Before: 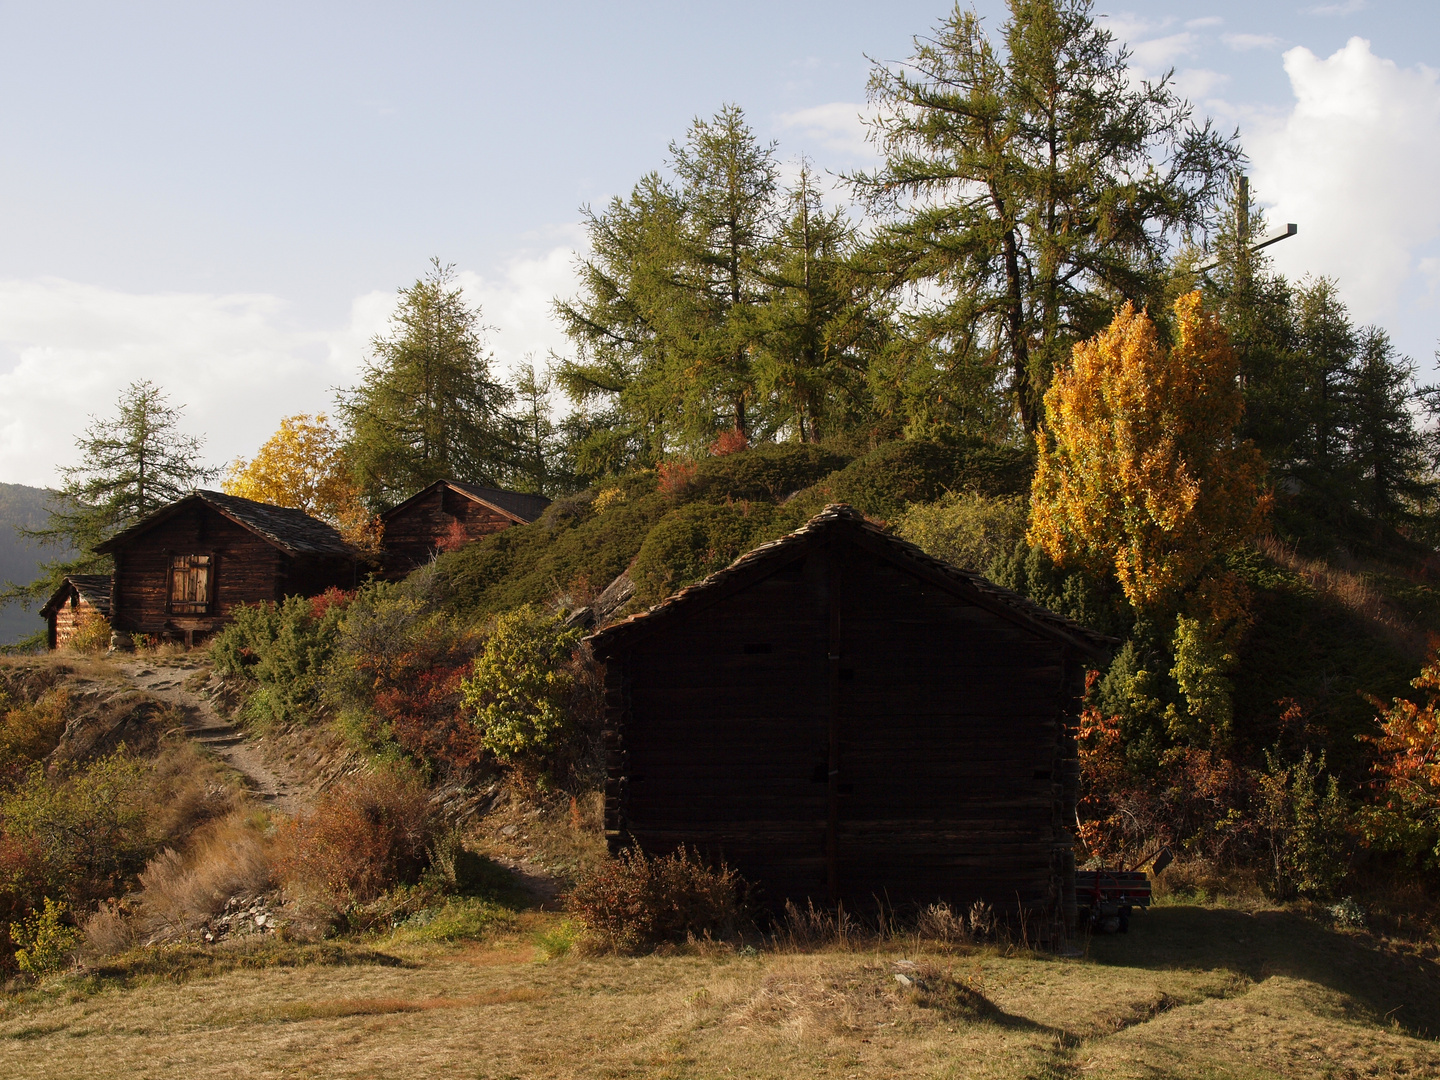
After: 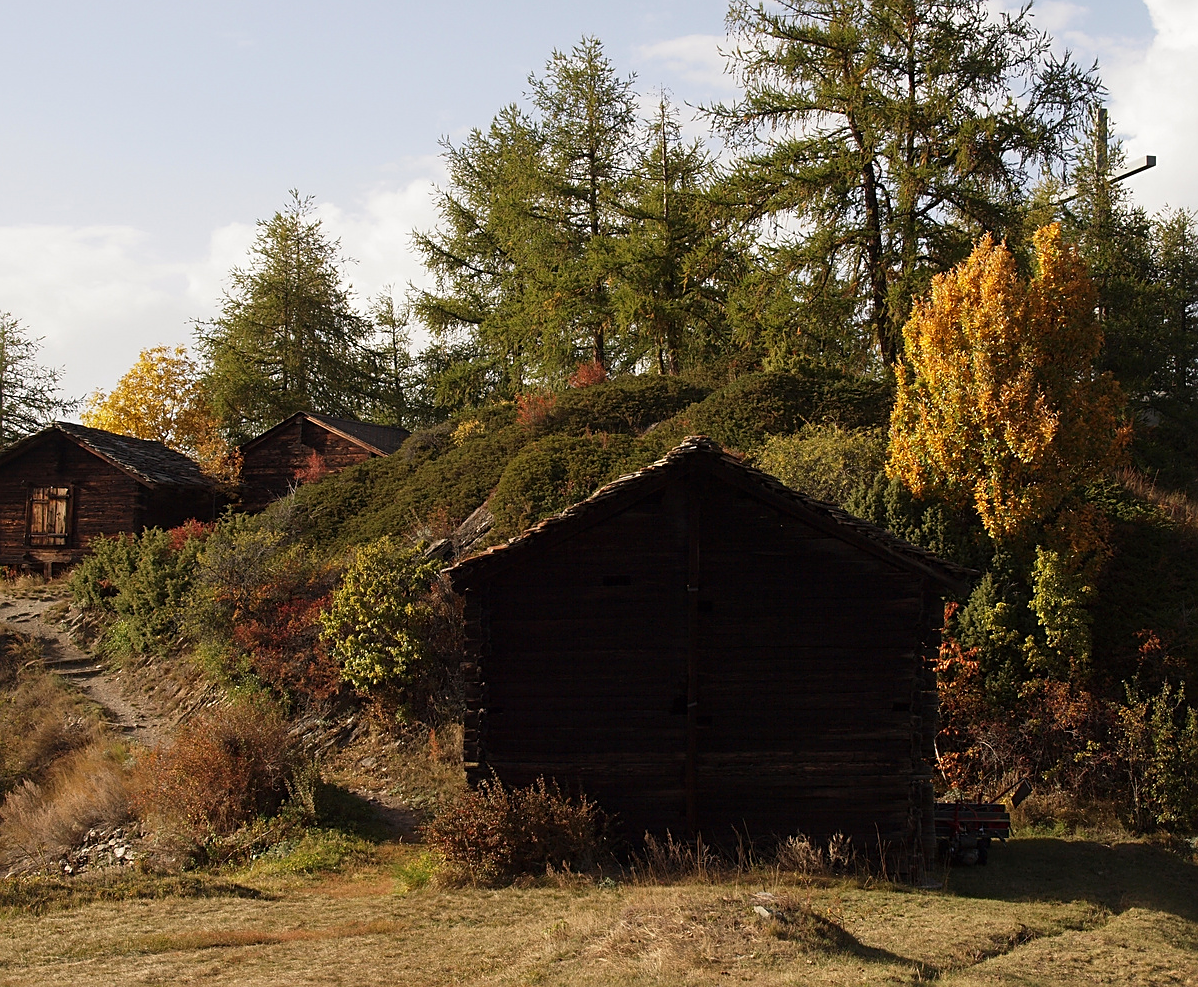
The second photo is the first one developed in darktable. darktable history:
crop: left 9.839%, top 6.298%, right 6.962%, bottom 2.296%
sharpen: on, module defaults
